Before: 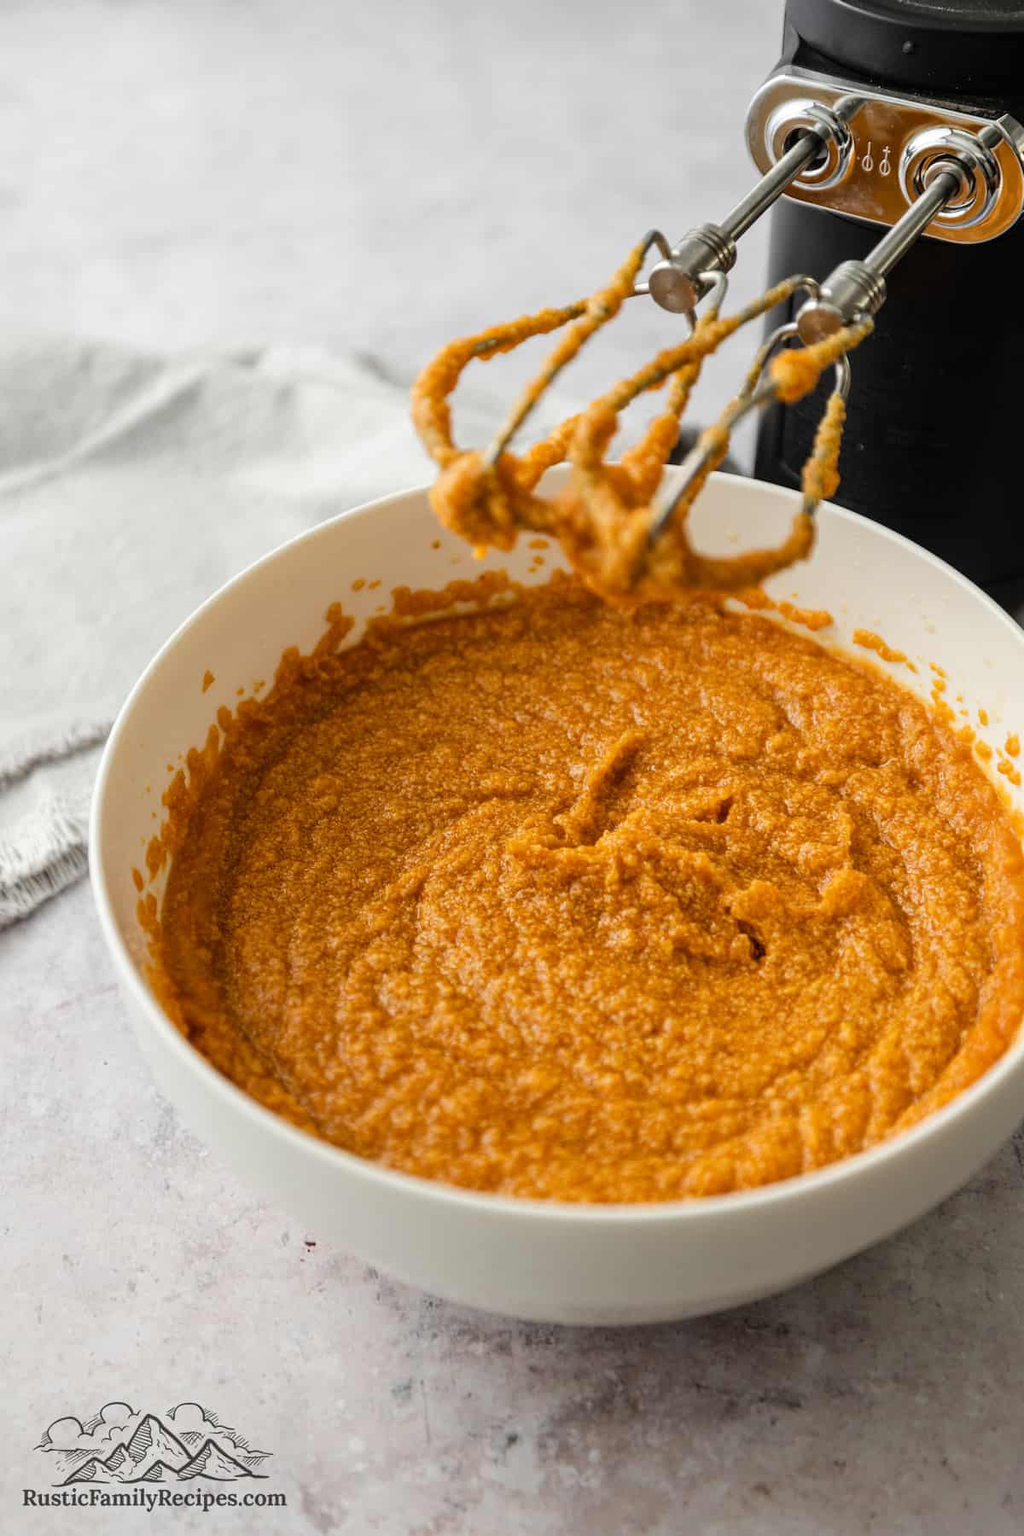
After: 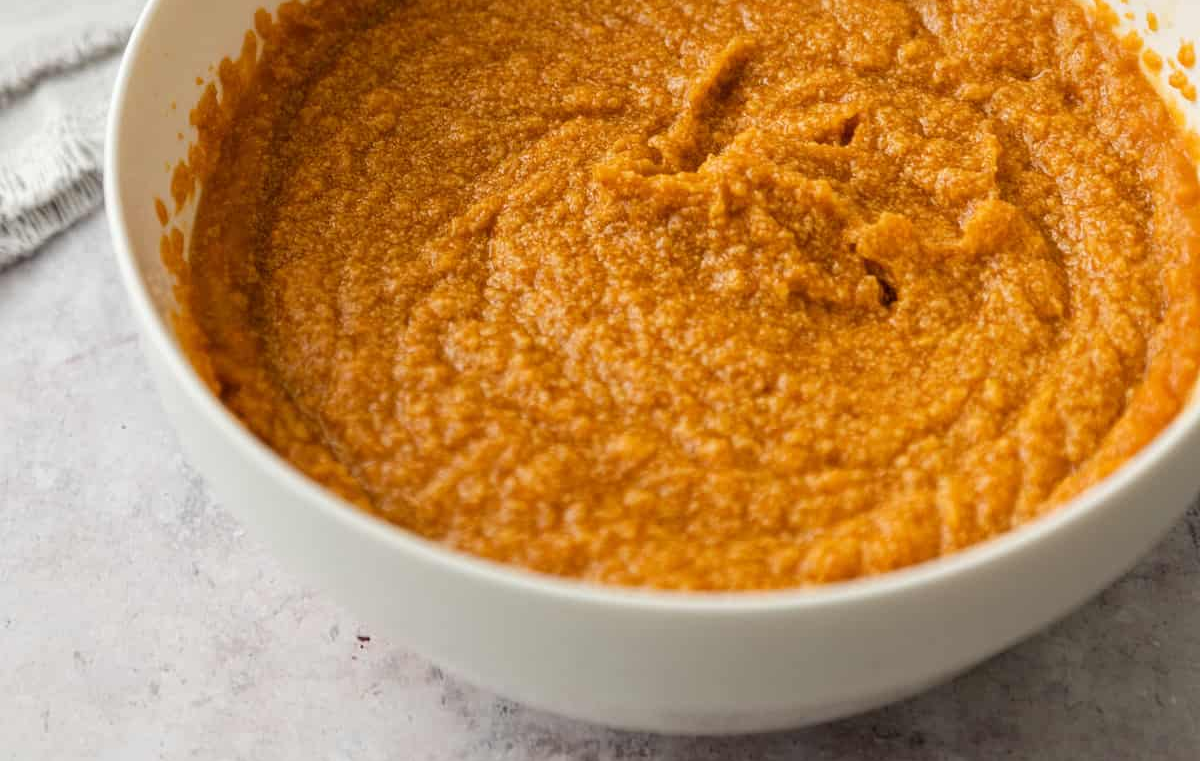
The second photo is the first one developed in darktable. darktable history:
crop: top 45.519%, bottom 12.187%
